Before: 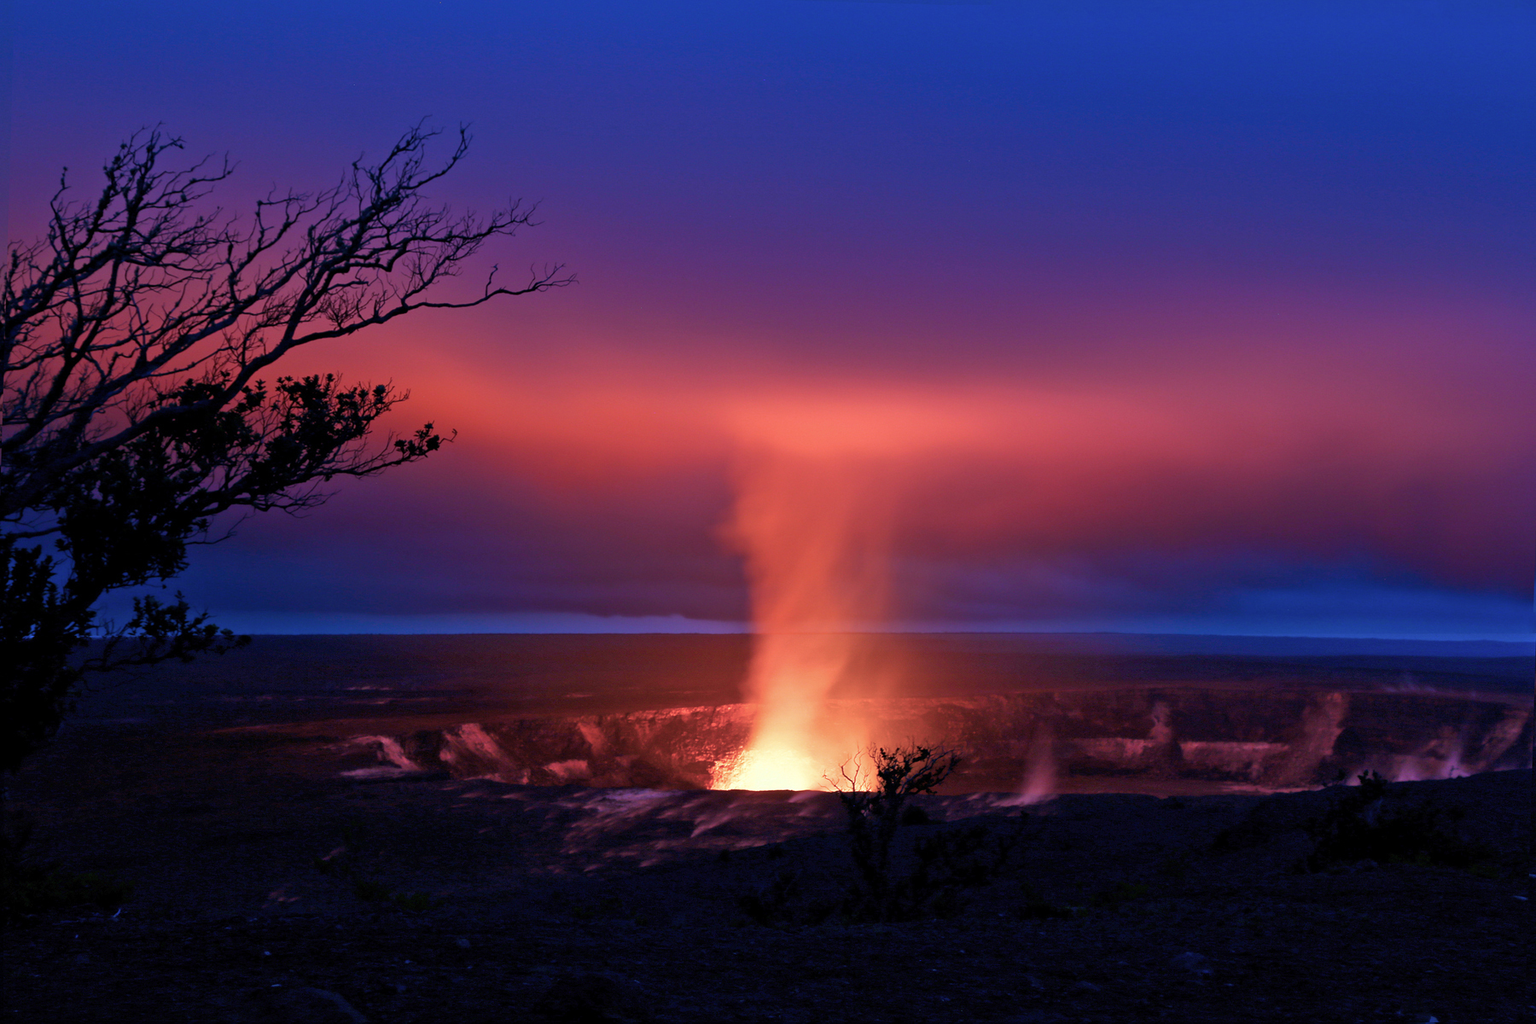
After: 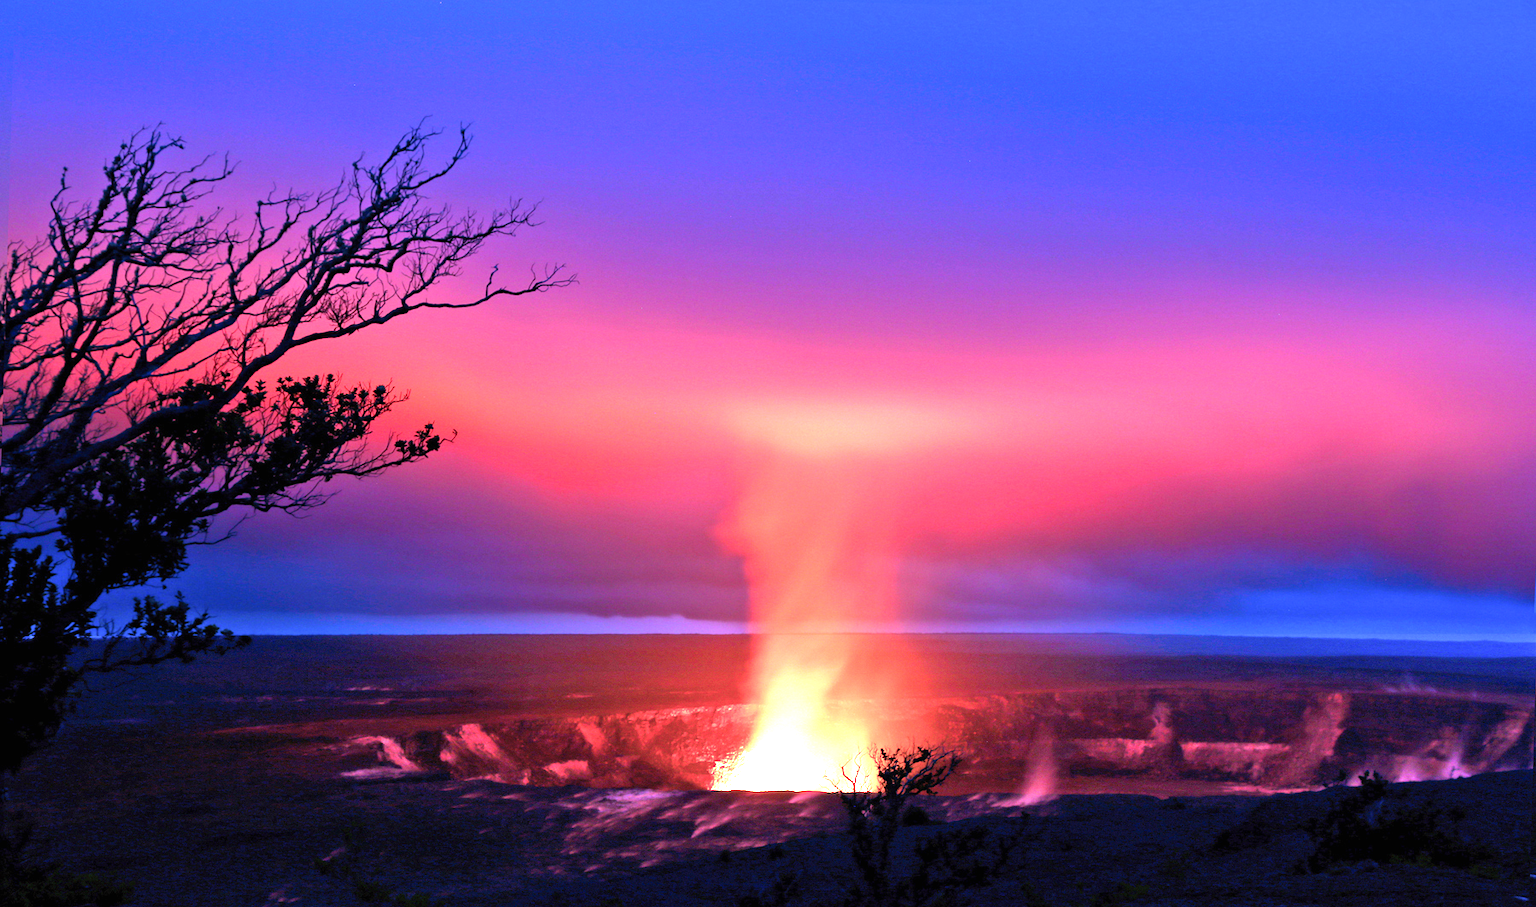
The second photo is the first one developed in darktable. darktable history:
exposure: black level correction 0, exposure 0.695 EV, compensate exposure bias true, compensate highlight preservation false
levels: black 8.57%, levels [0, 0.352, 0.703]
color correction: highlights a* 7.57, highlights b* 4.23
crop and rotate: top 0%, bottom 11.361%
